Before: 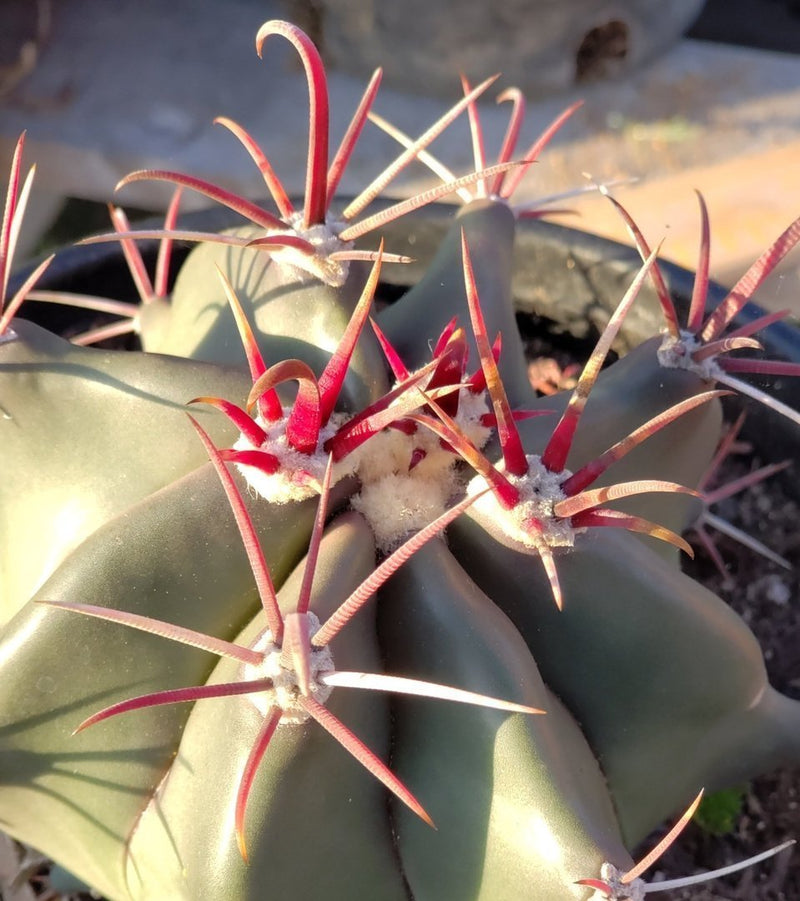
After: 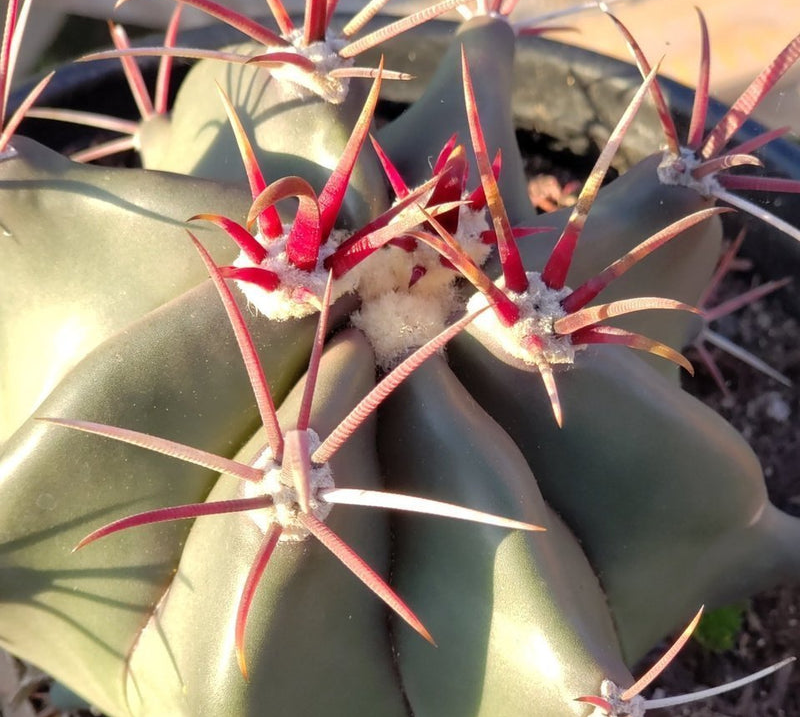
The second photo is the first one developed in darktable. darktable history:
crop and rotate: top 20.343%
